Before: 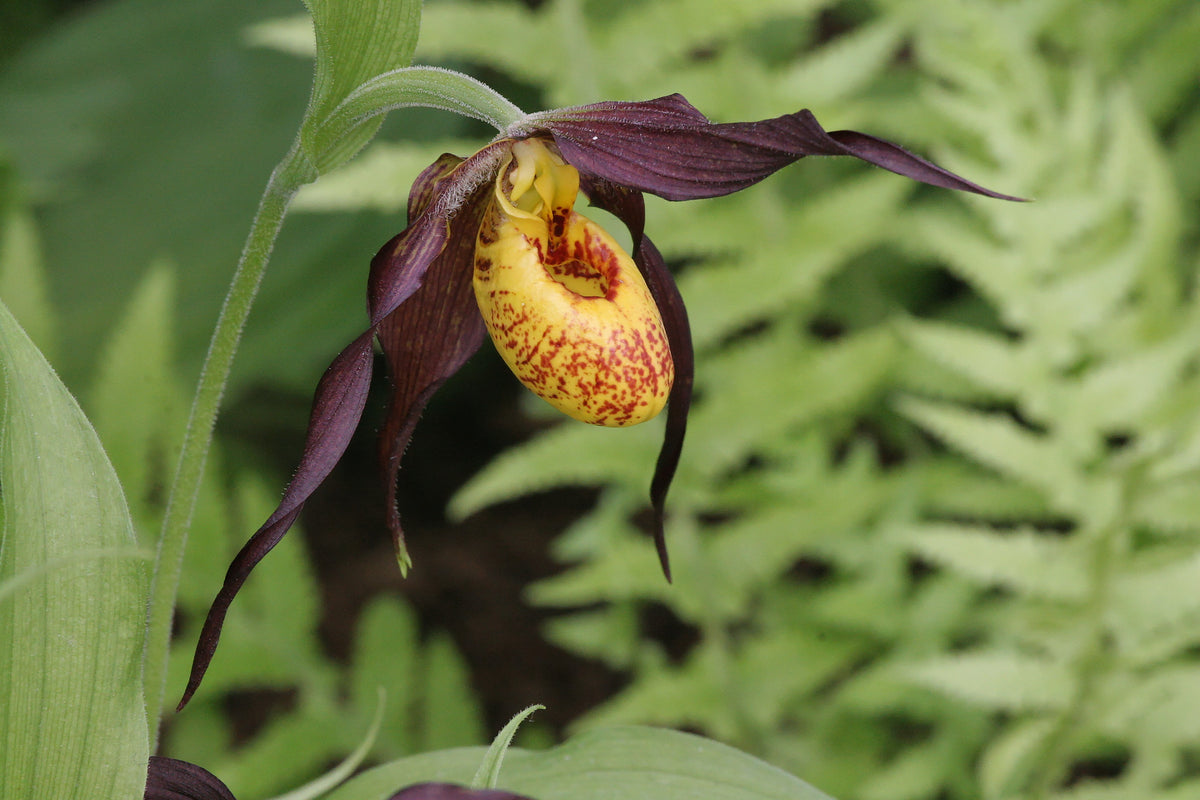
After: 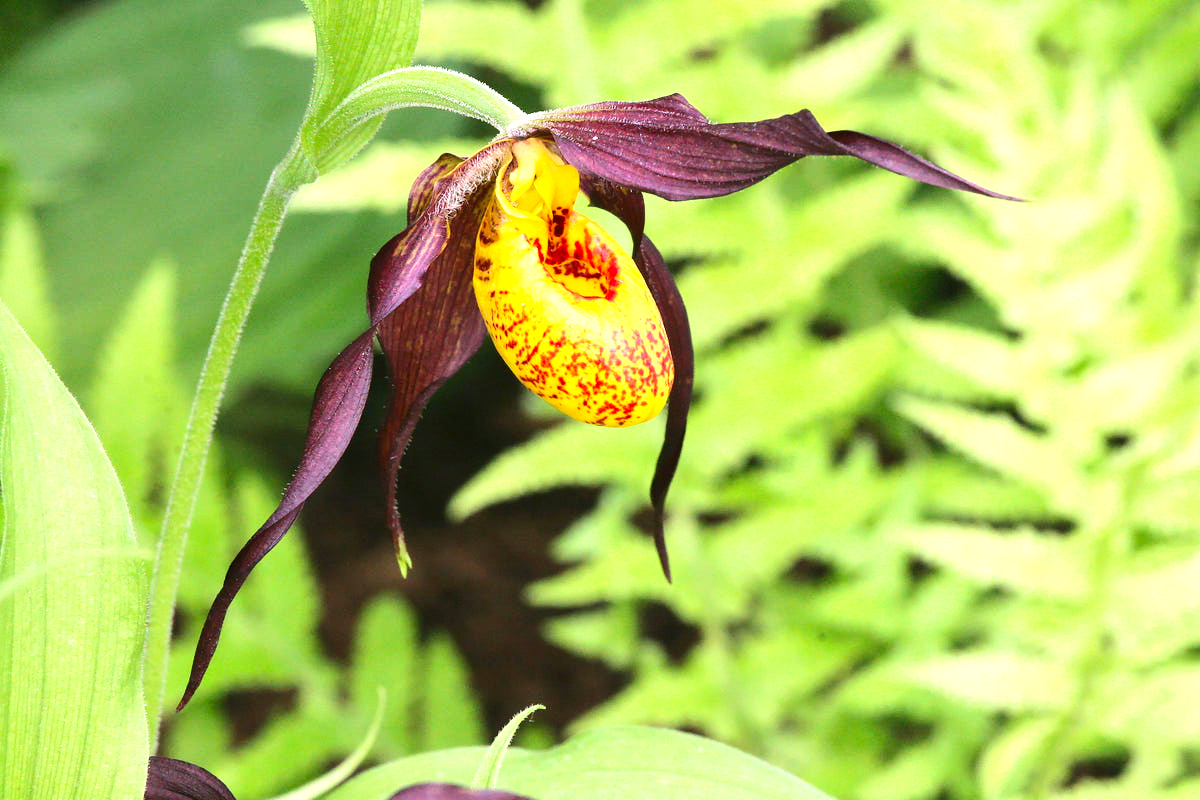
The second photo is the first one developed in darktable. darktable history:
contrast brightness saturation: contrast 0.172, saturation 0.296
exposure: black level correction 0, exposure 1.47 EV, compensate highlight preservation false
